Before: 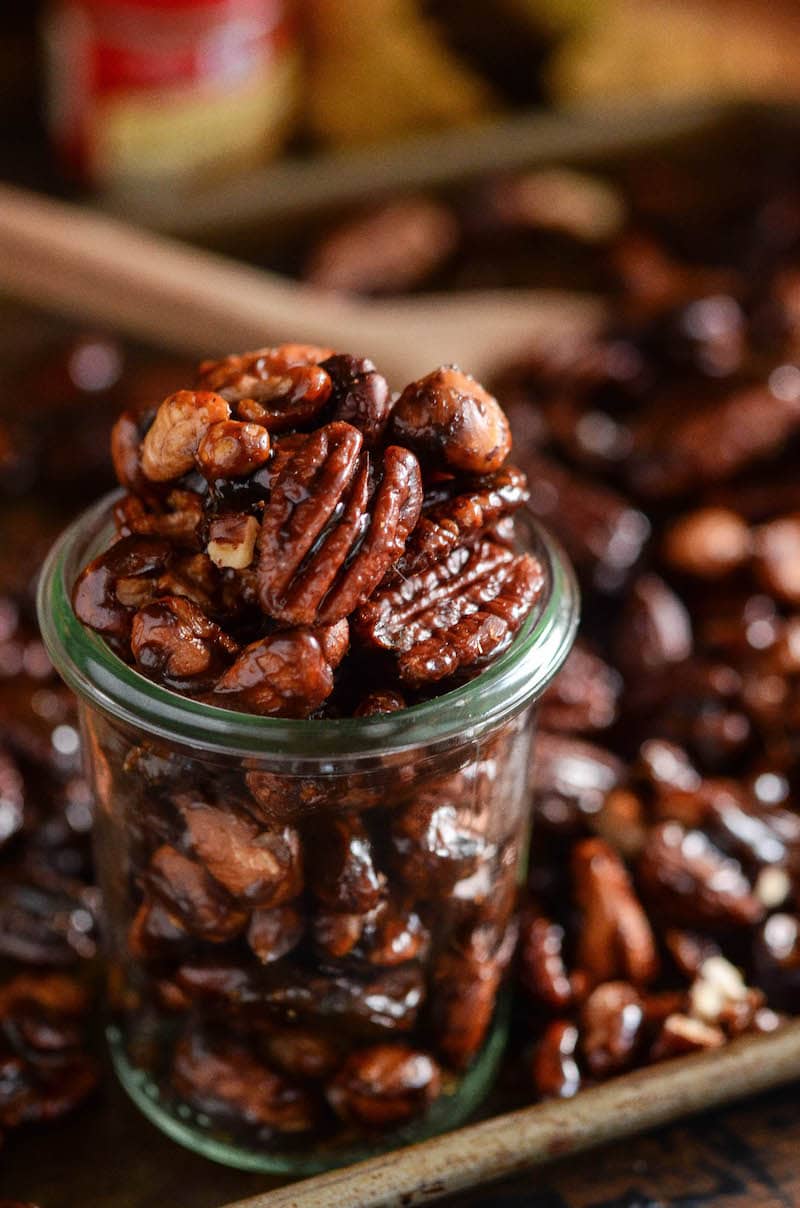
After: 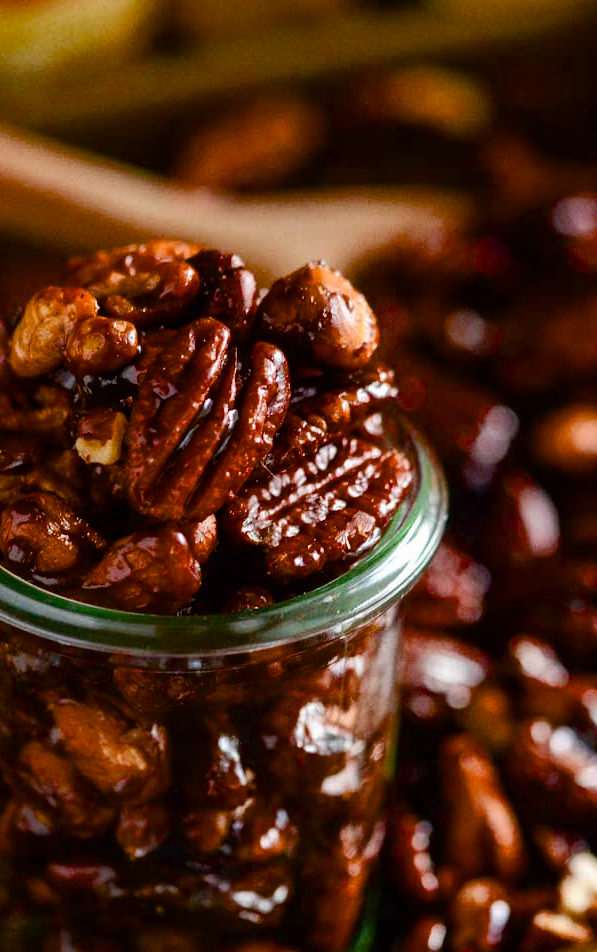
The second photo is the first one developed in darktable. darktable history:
color balance rgb: linear chroma grading › global chroma 14.707%, perceptual saturation grading › global saturation 20%, perceptual saturation grading › highlights -24.856%, perceptual saturation grading › shadows 49.726%, global vibrance 7.334%, saturation formula JzAzBz (2021)
crop: left 16.611%, top 8.645%, right 8.697%, bottom 12.54%
